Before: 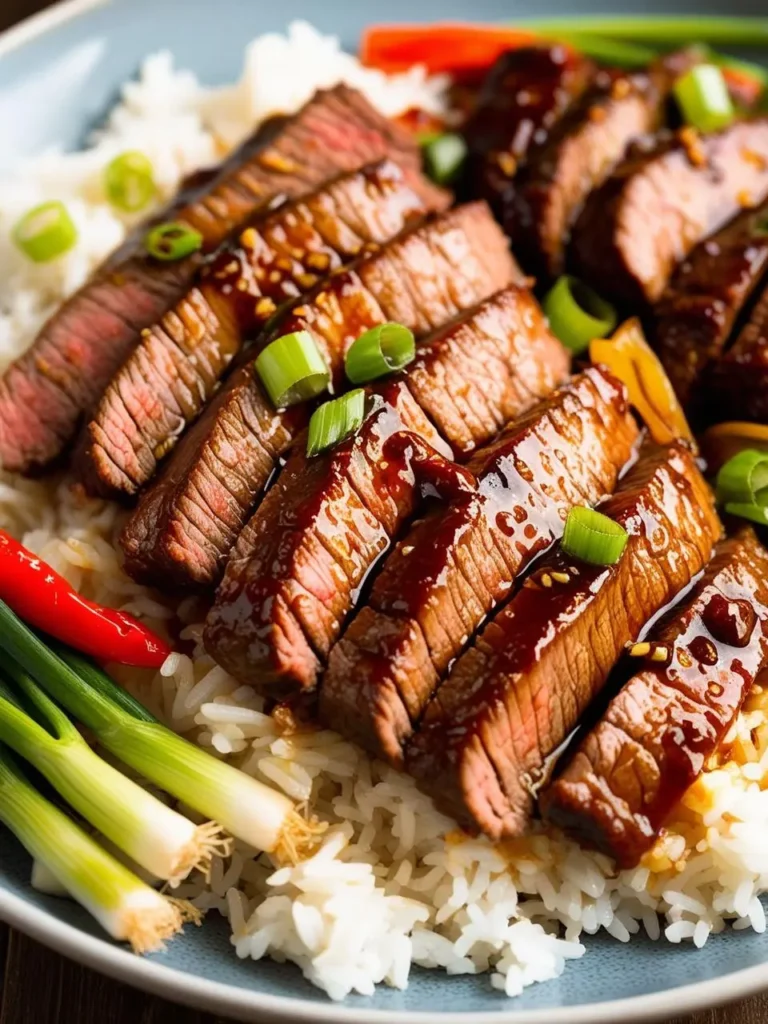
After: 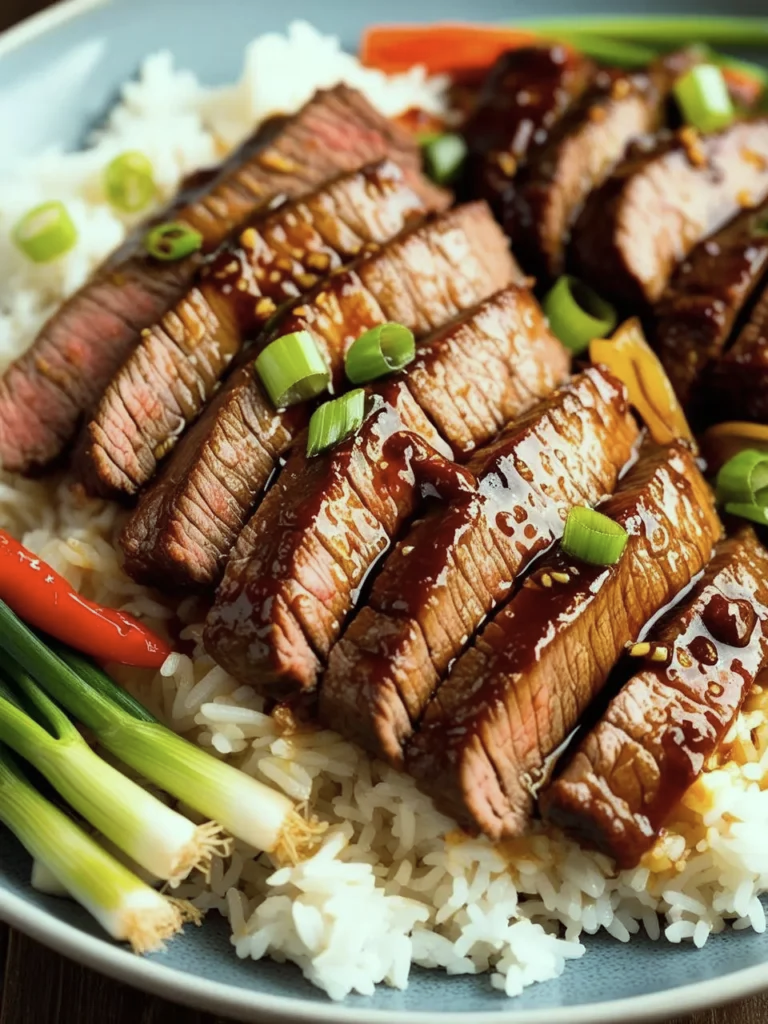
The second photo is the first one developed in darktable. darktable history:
color correction: highlights a* -8, highlights b* 3.1
contrast brightness saturation: saturation -0.17
white balance: red 0.986, blue 1.01
exposure: compensate highlight preservation false
